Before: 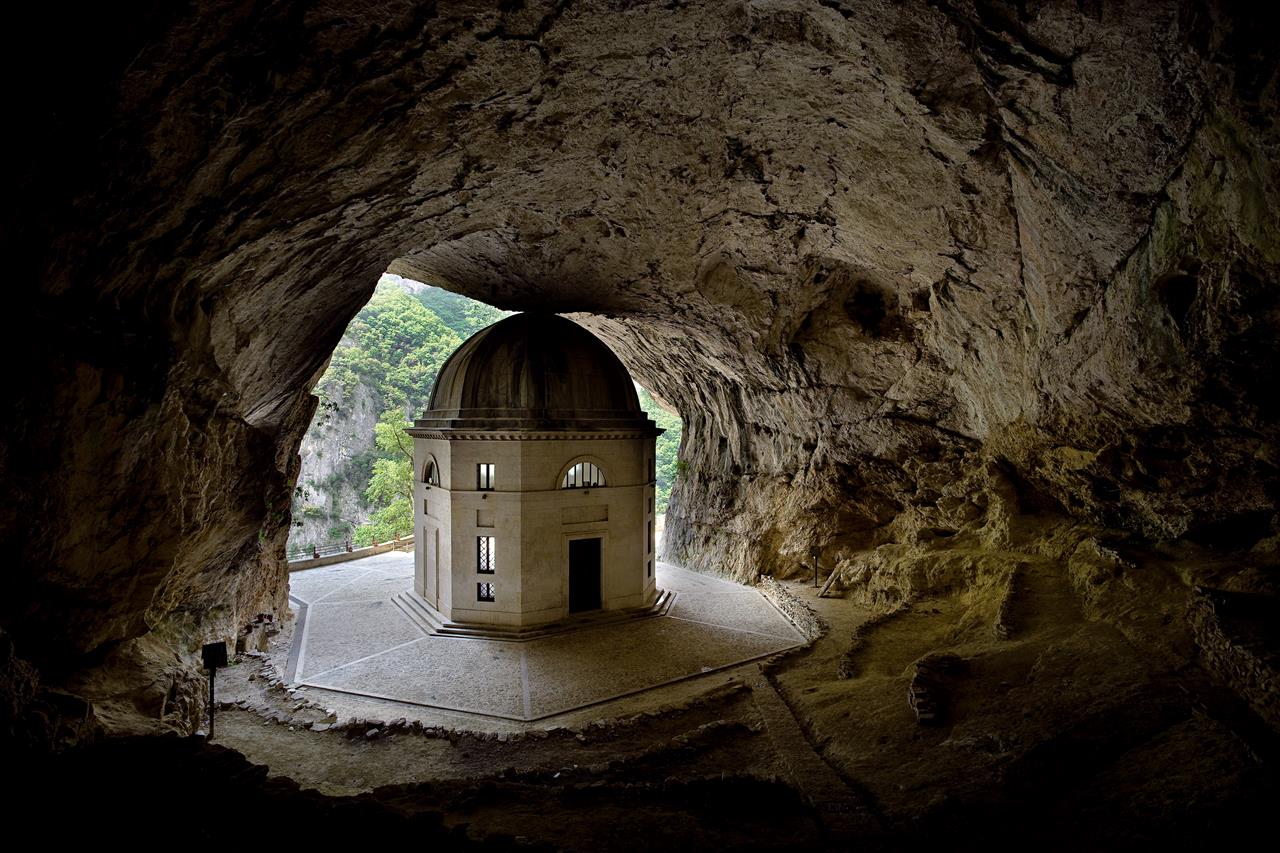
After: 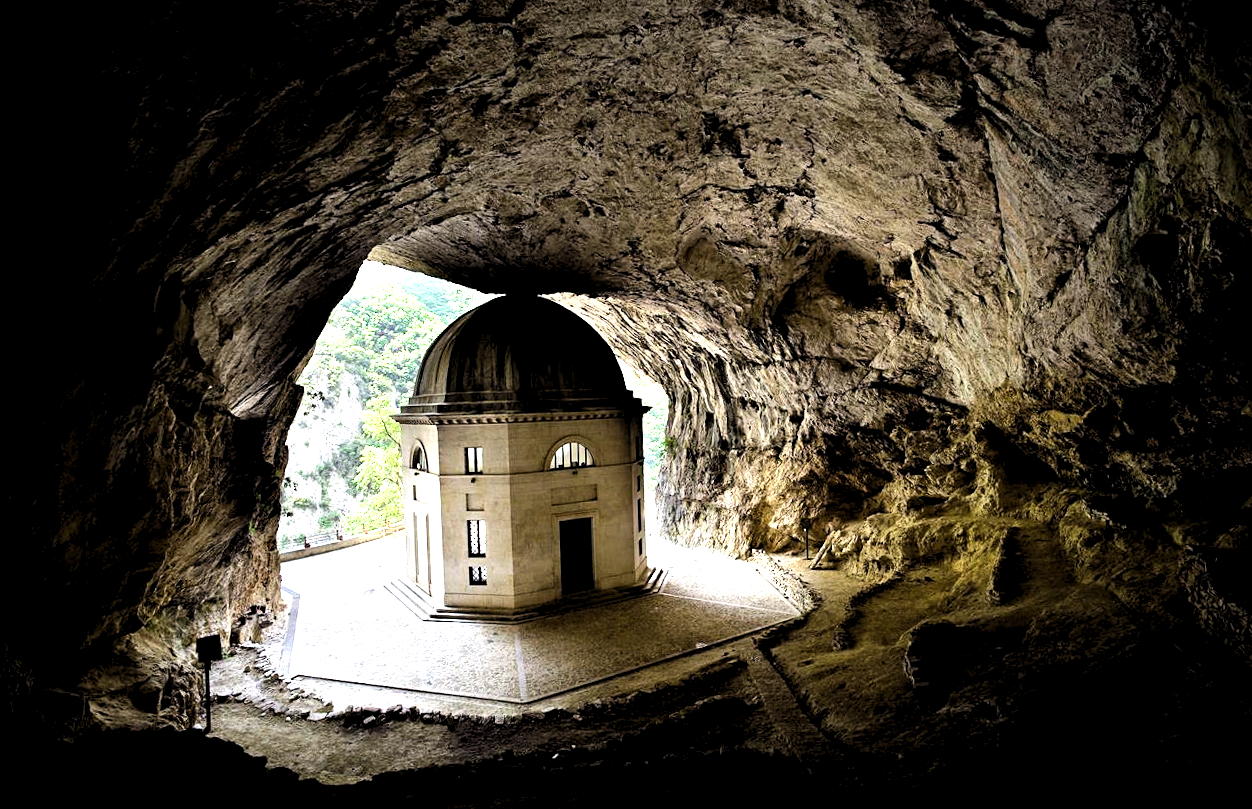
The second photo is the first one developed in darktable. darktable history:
exposure: exposure 1 EV, compensate highlight preservation false
levels: levels [0.073, 0.497, 0.972]
tone equalizer: -8 EV -0.75 EV, -7 EV -0.7 EV, -6 EV -0.6 EV, -5 EV -0.4 EV, -3 EV 0.4 EV, -2 EV 0.6 EV, -1 EV 0.7 EV, +0 EV 0.75 EV, edges refinement/feathering 500, mask exposure compensation -1.57 EV, preserve details no
rotate and perspective: rotation -2°, crop left 0.022, crop right 0.978, crop top 0.049, crop bottom 0.951
